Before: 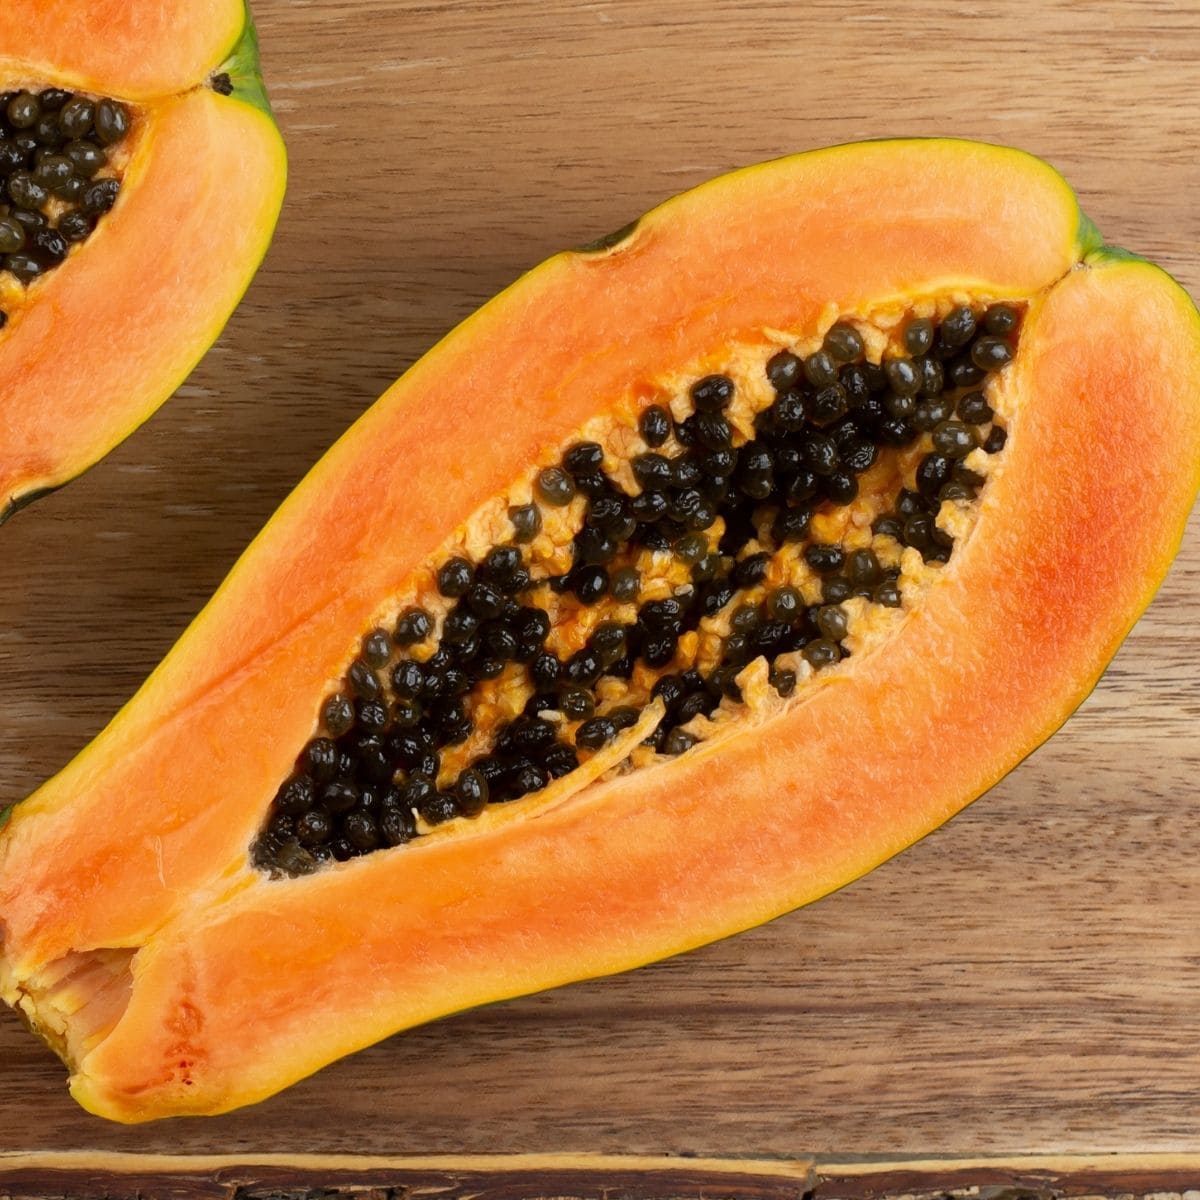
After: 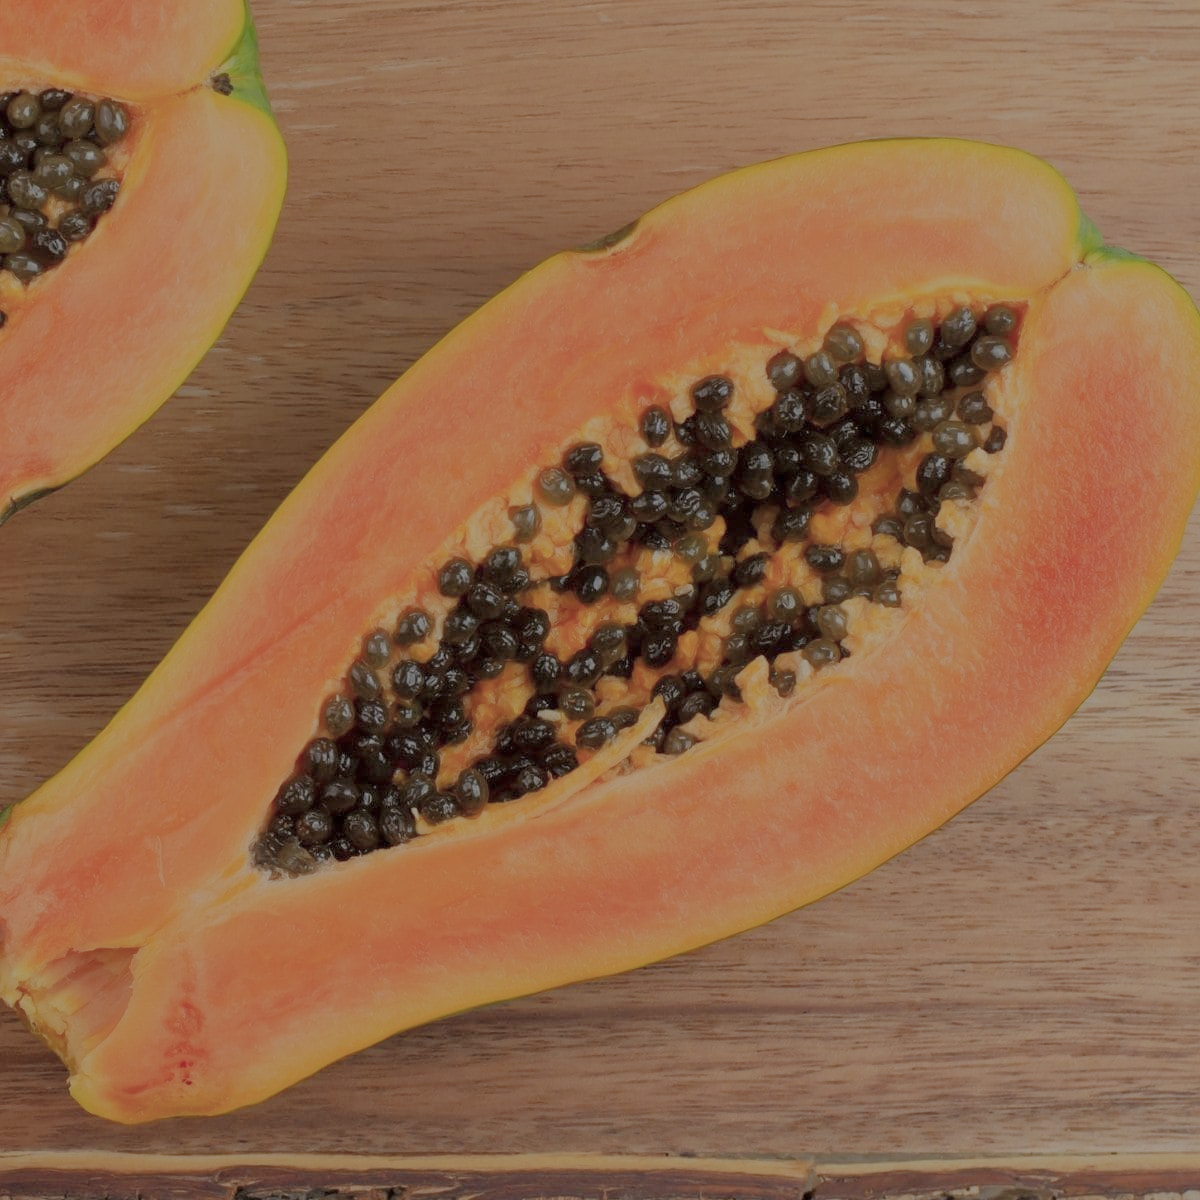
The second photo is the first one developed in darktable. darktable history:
filmic rgb: black relative exposure -14 EV, white relative exposure 8 EV, hardness 3.74, latitude 49.59%, contrast 0.505
